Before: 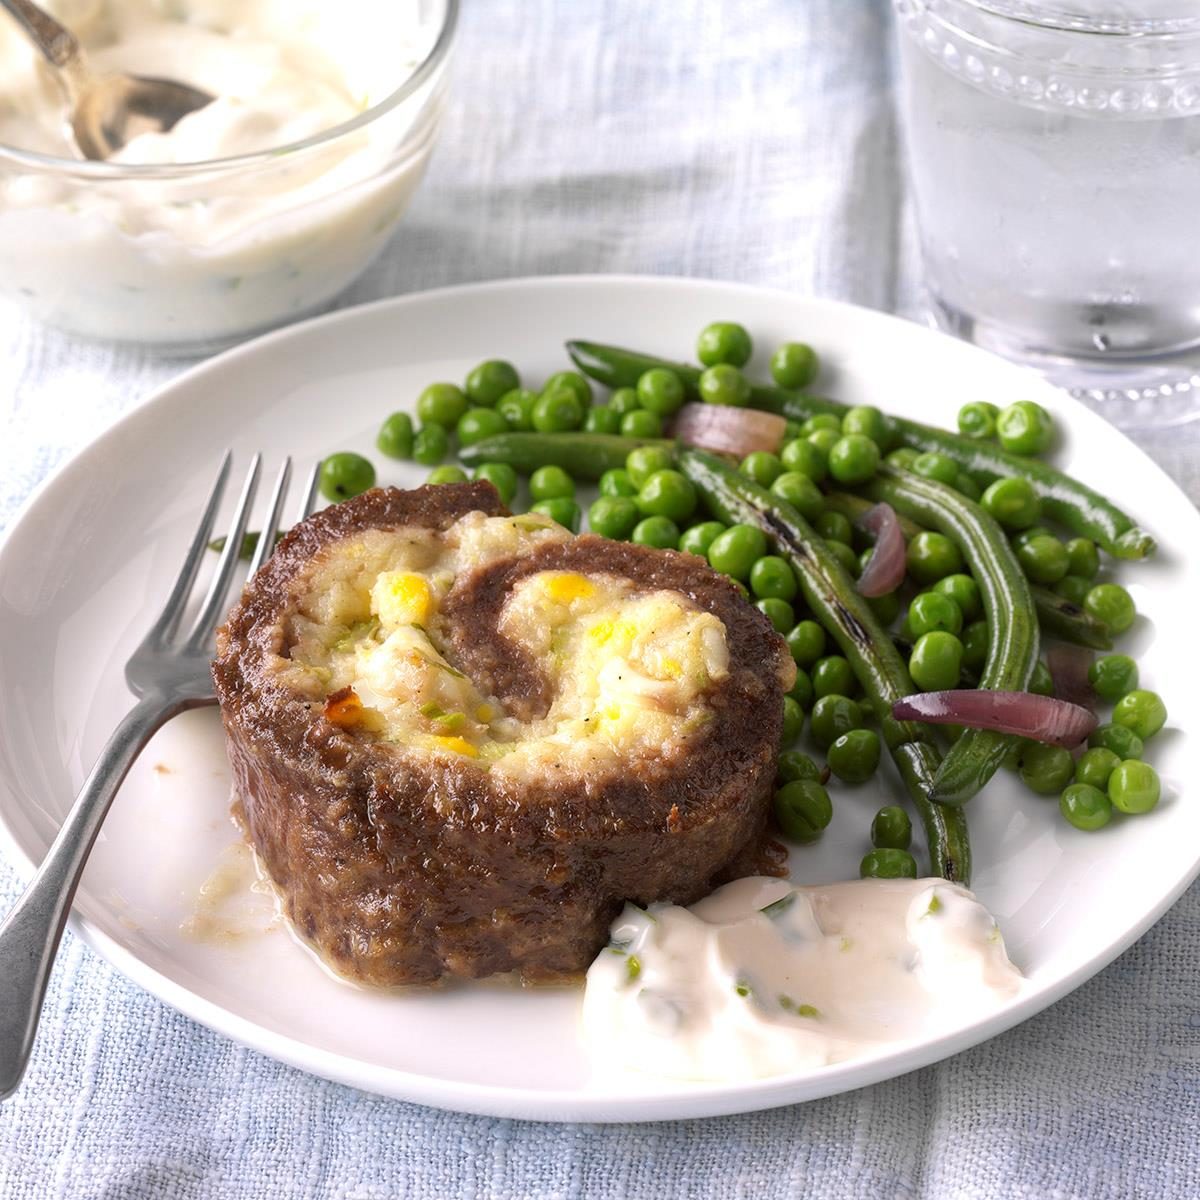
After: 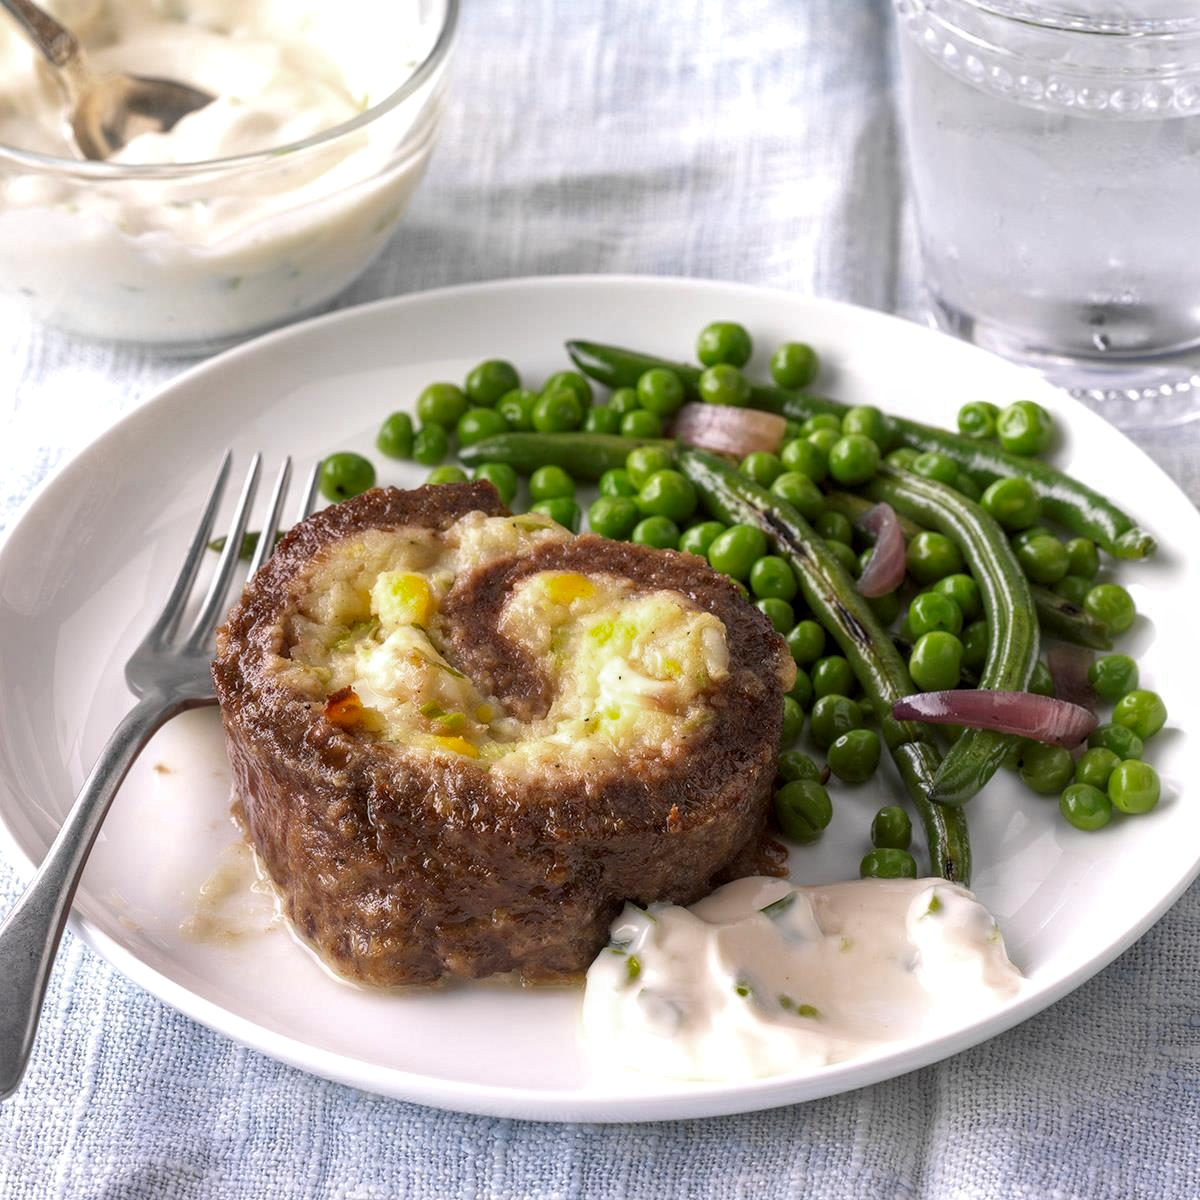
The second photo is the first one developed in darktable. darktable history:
local contrast: on, module defaults
color zones: curves: ch0 [(0, 0.444) (0.143, 0.442) (0.286, 0.441) (0.429, 0.441) (0.571, 0.441) (0.714, 0.441) (0.857, 0.442) (1, 0.444)]
